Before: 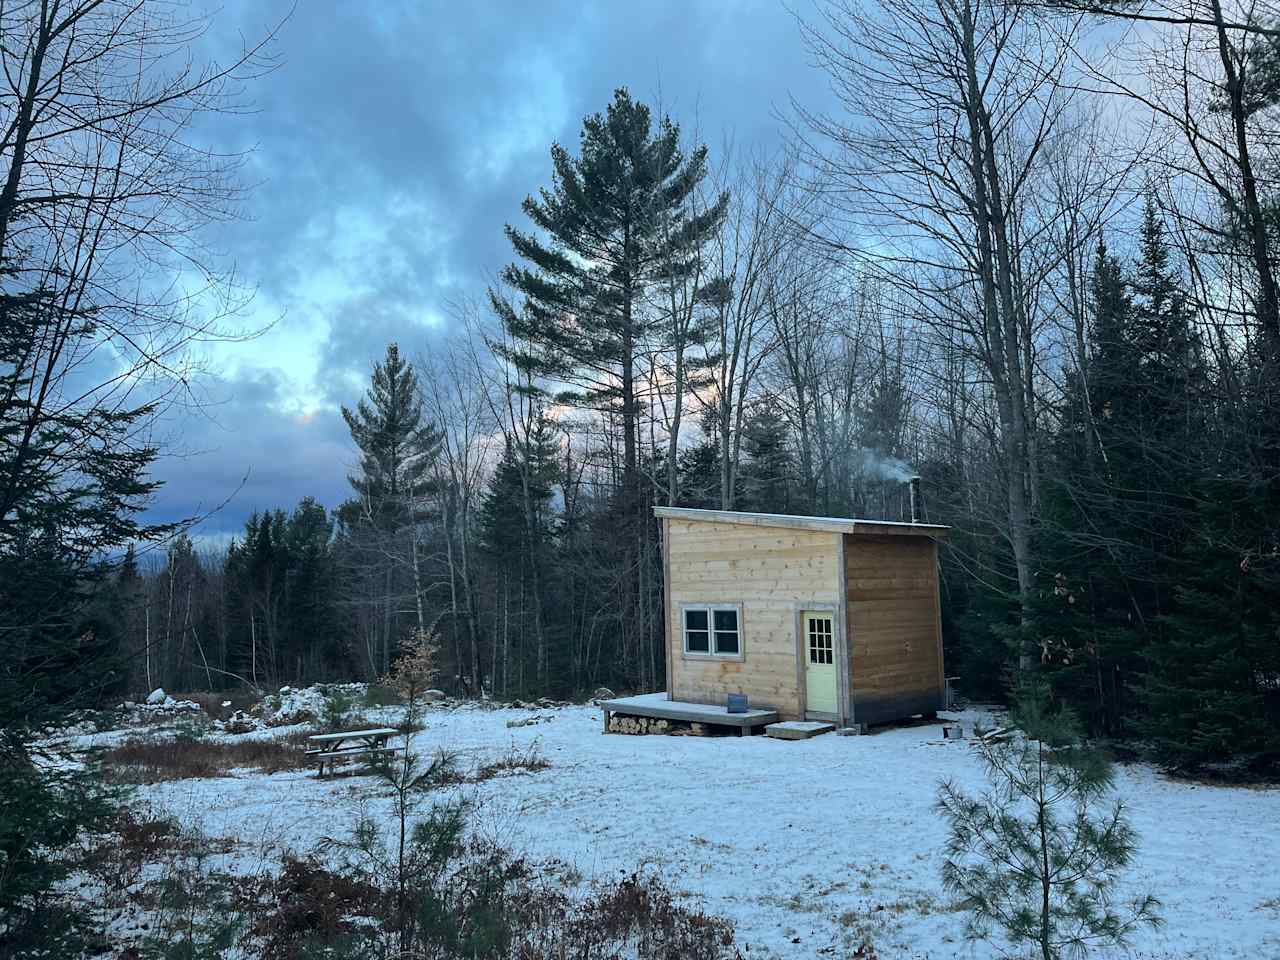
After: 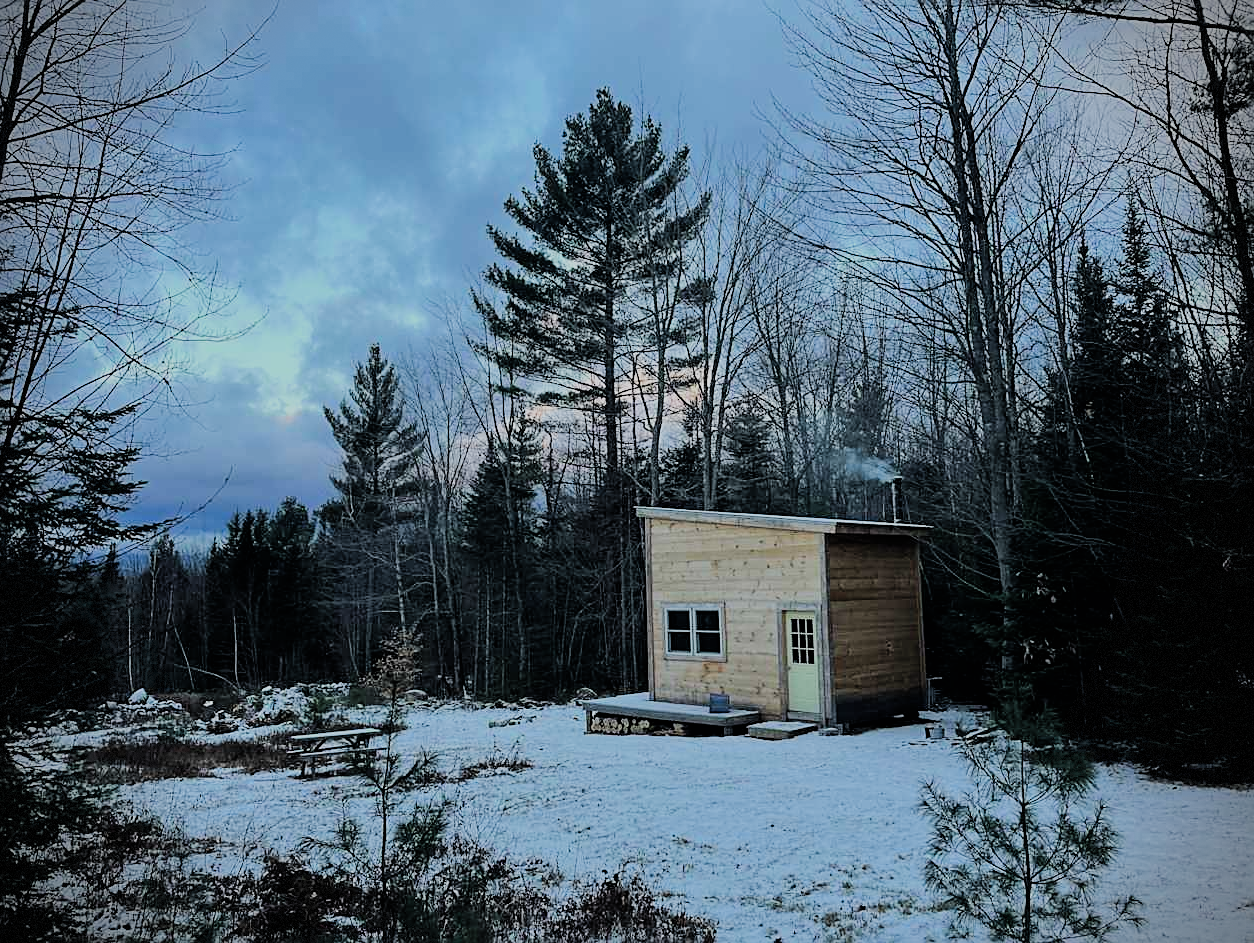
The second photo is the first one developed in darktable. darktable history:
exposure: exposure -0.559 EV, compensate highlight preservation false
filmic rgb: black relative exposure -6.88 EV, white relative exposure 5.89 EV, hardness 2.72
contrast brightness saturation: contrast 0.028, brightness 0.068, saturation 0.132
crop and rotate: left 1.465%, right 0.526%, bottom 1.715%
sharpen: on, module defaults
tone equalizer: -8 EV -0.414 EV, -7 EV -0.419 EV, -6 EV -0.302 EV, -5 EV -0.232 EV, -3 EV 0.216 EV, -2 EV 0.31 EV, -1 EV 0.392 EV, +0 EV 0.412 EV, edges refinement/feathering 500, mask exposure compensation -1.57 EV, preserve details no
vignetting: dithering 8-bit output
